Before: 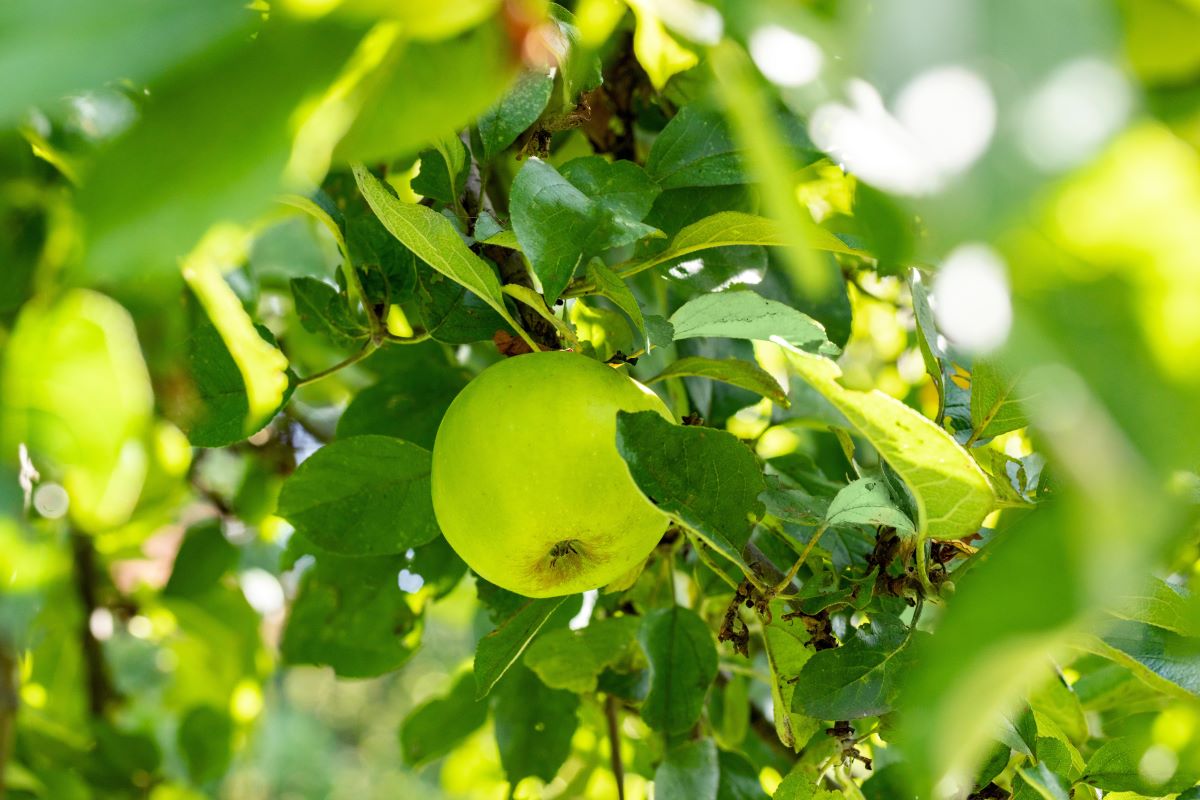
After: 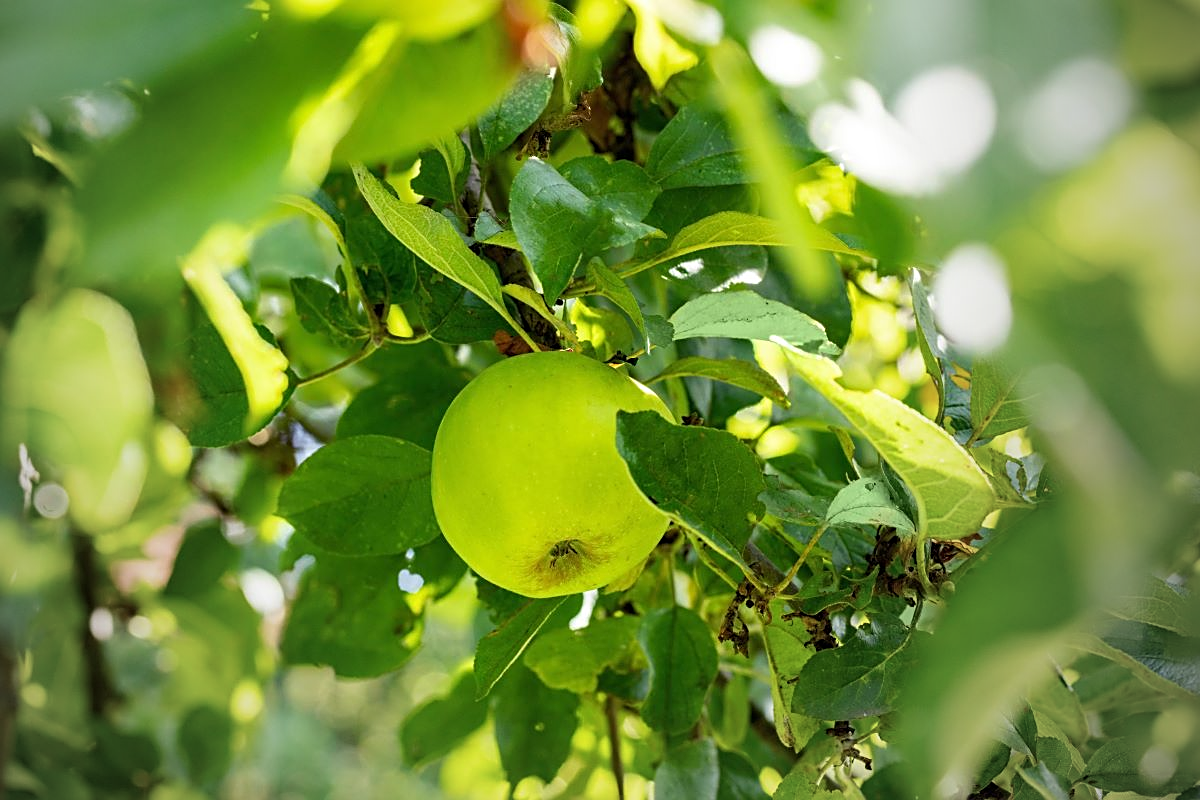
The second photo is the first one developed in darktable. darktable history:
vignetting: fall-off start 72.14%, fall-off radius 108.07%, brightness -0.713, saturation -0.488, center (-0.054, -0.359), width/height ratio 0.729
sharpen: on, module defaults
